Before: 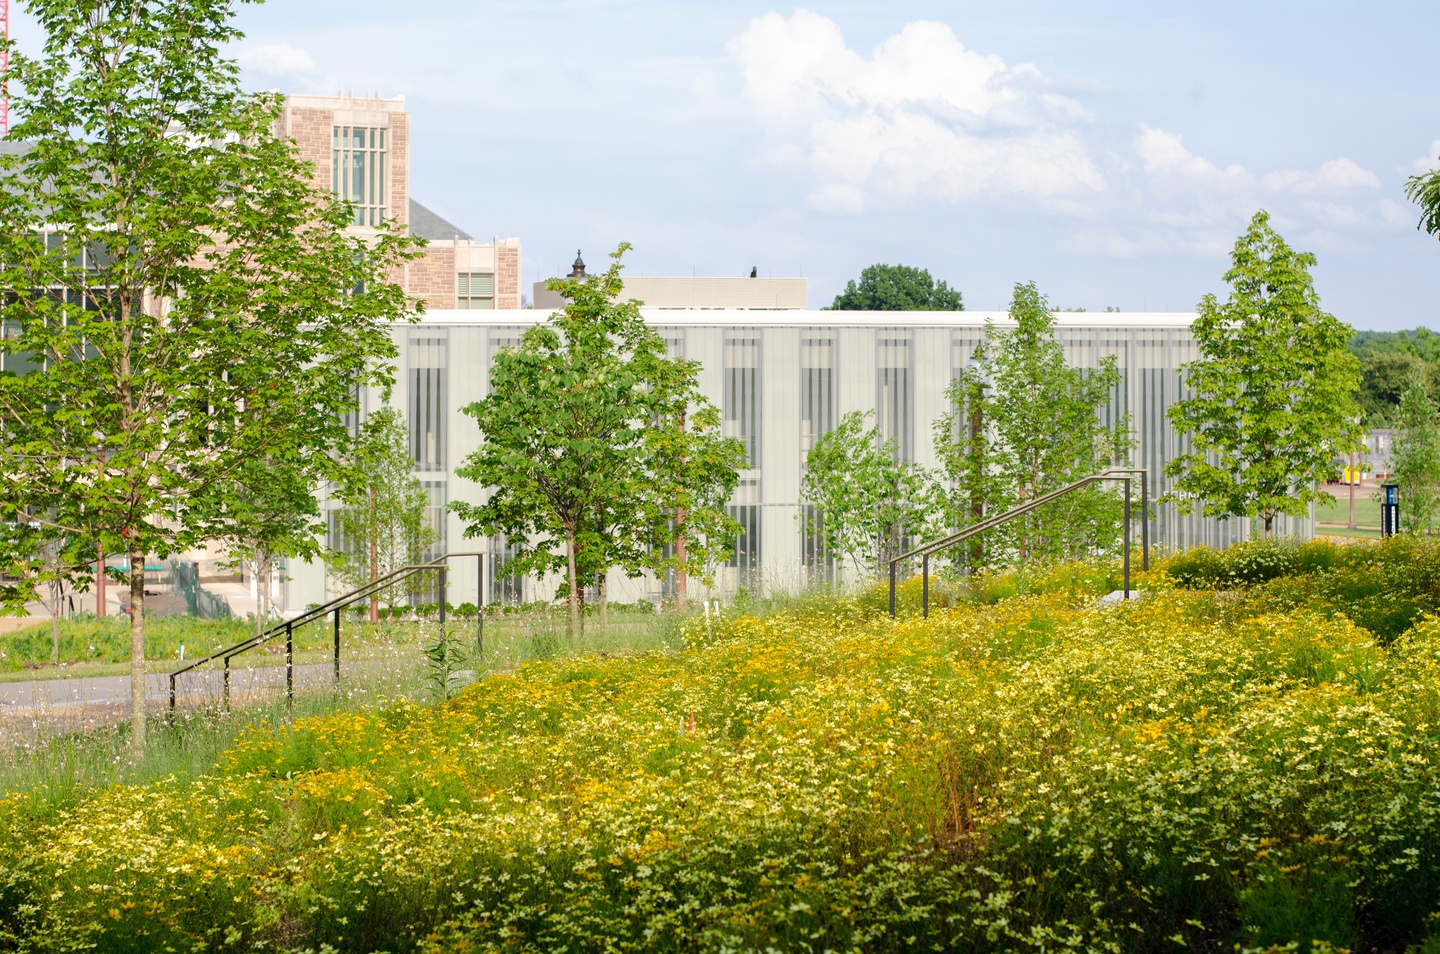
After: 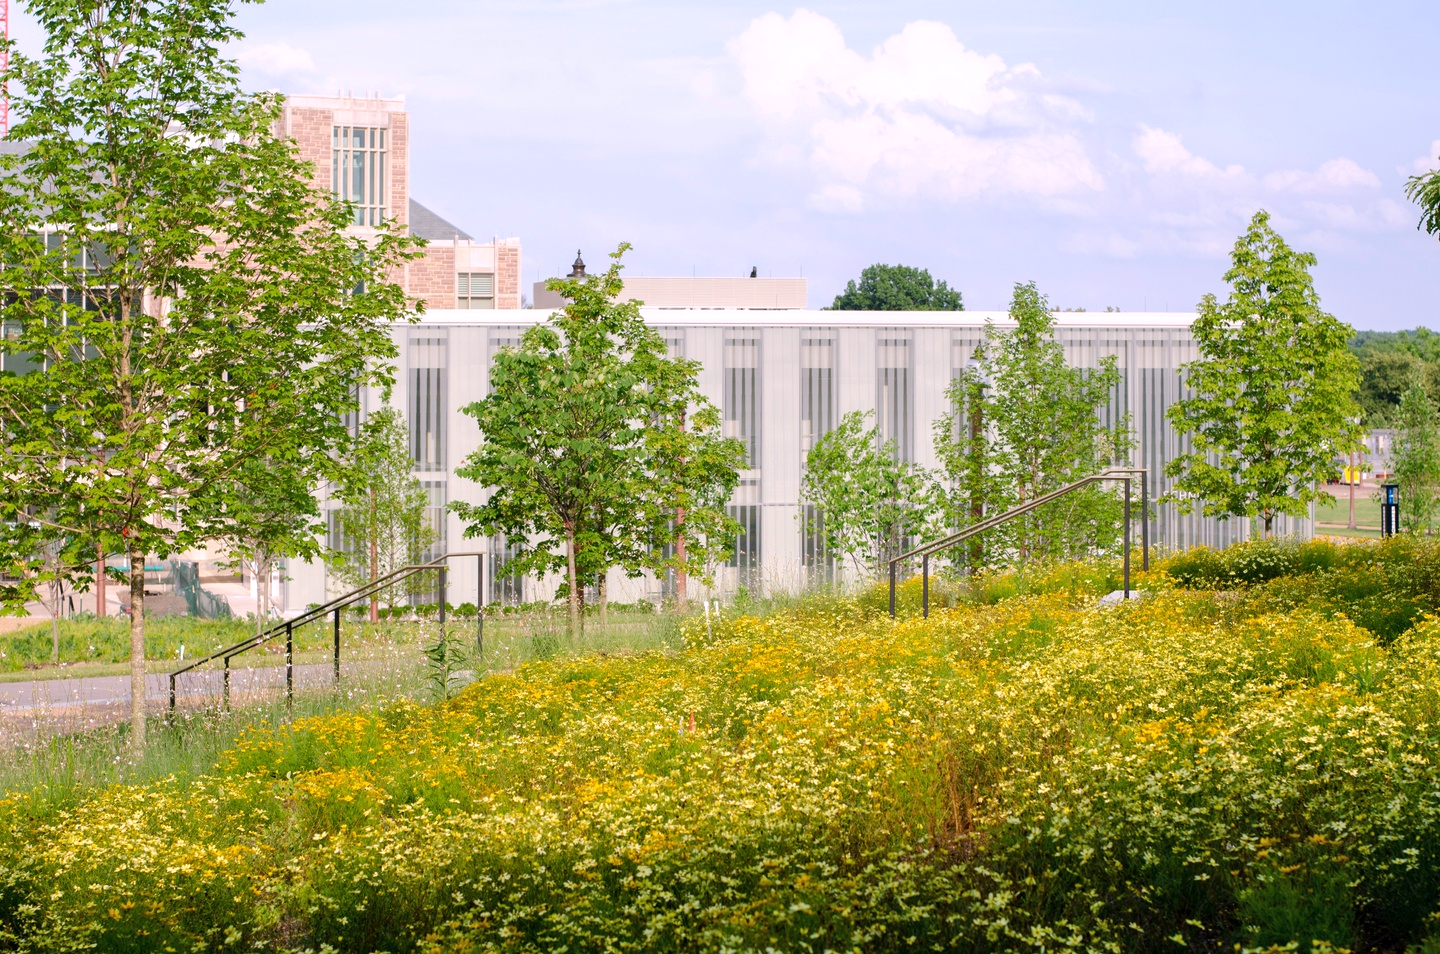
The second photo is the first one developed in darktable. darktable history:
shadows and highlights: shadows 30.86, highlights 0, soften with gaussian
white balance: red 1.05, blue 1.072
